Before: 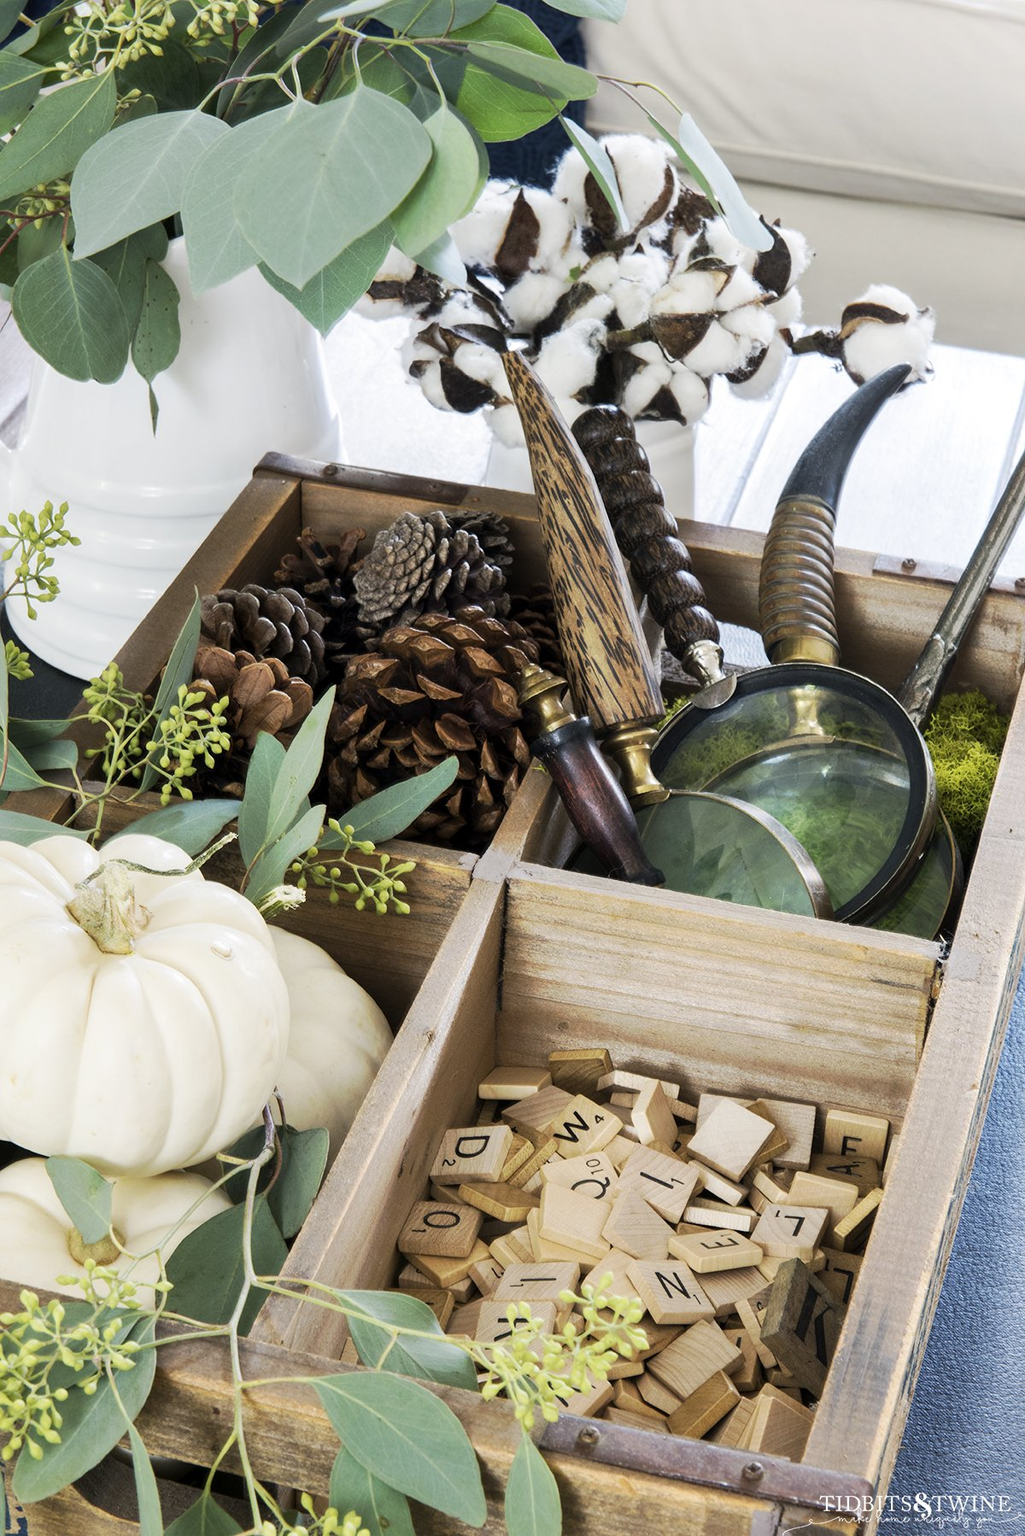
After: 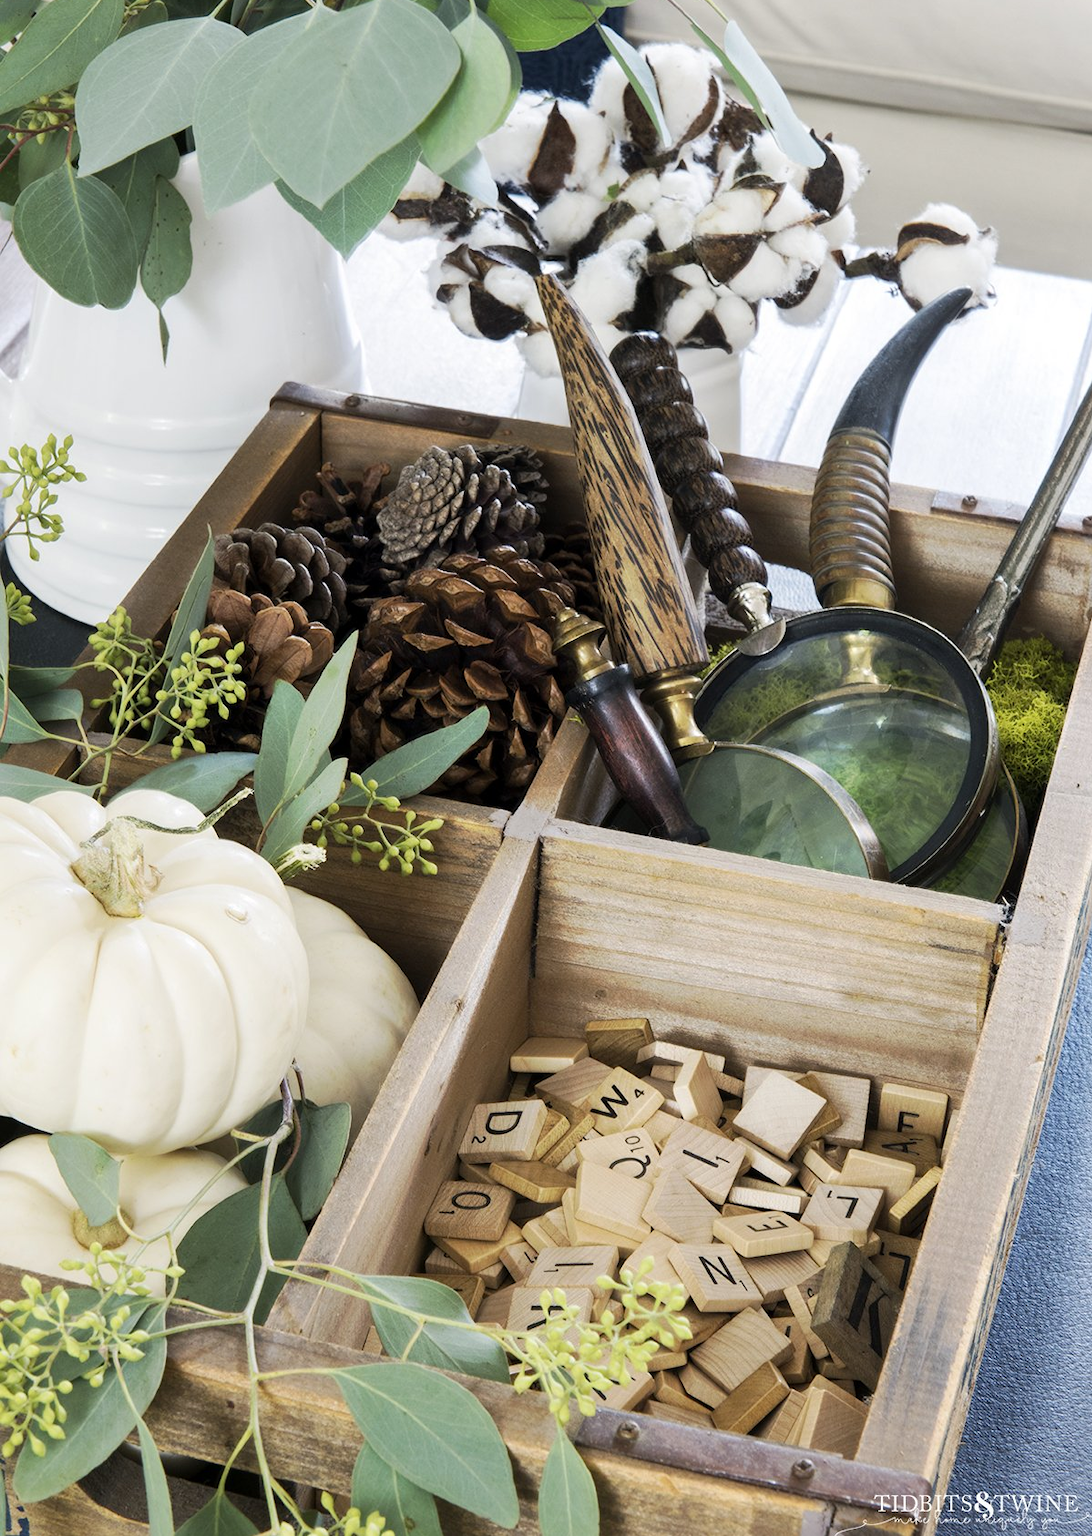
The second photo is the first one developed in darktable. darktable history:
crop and rotate: top 6.226%
